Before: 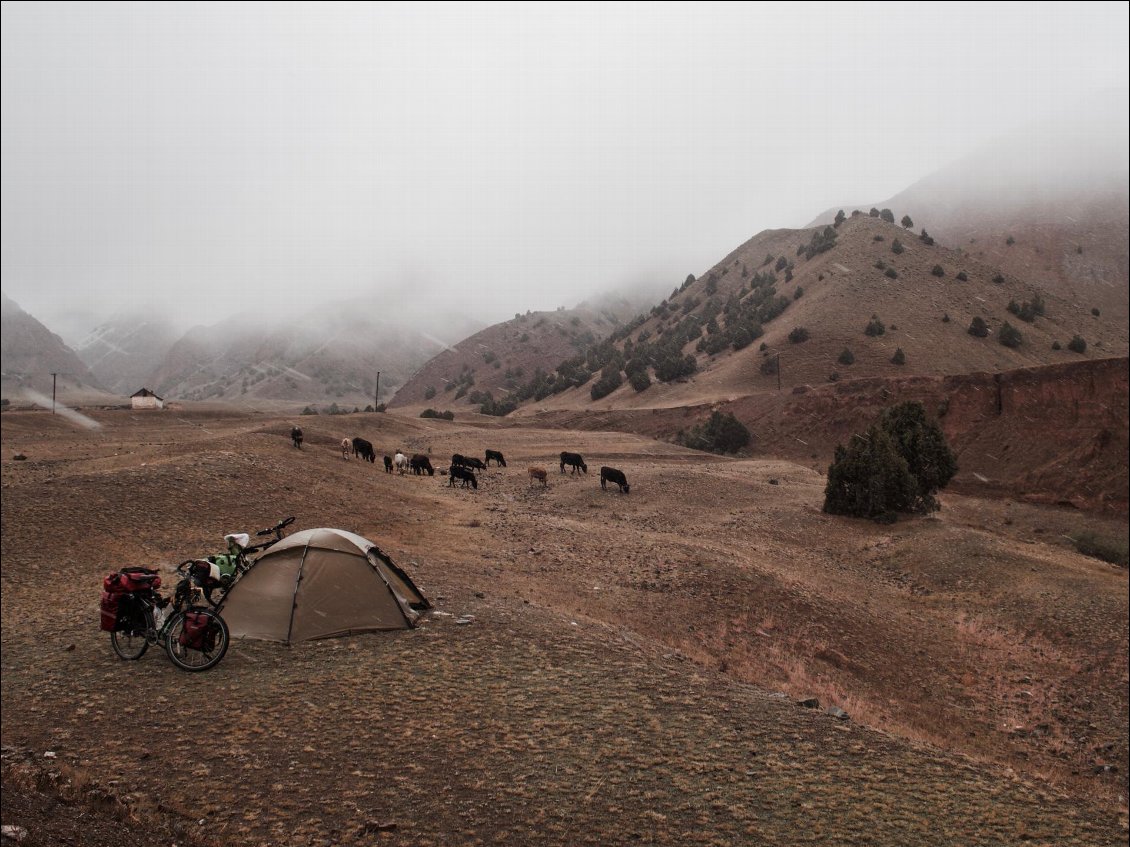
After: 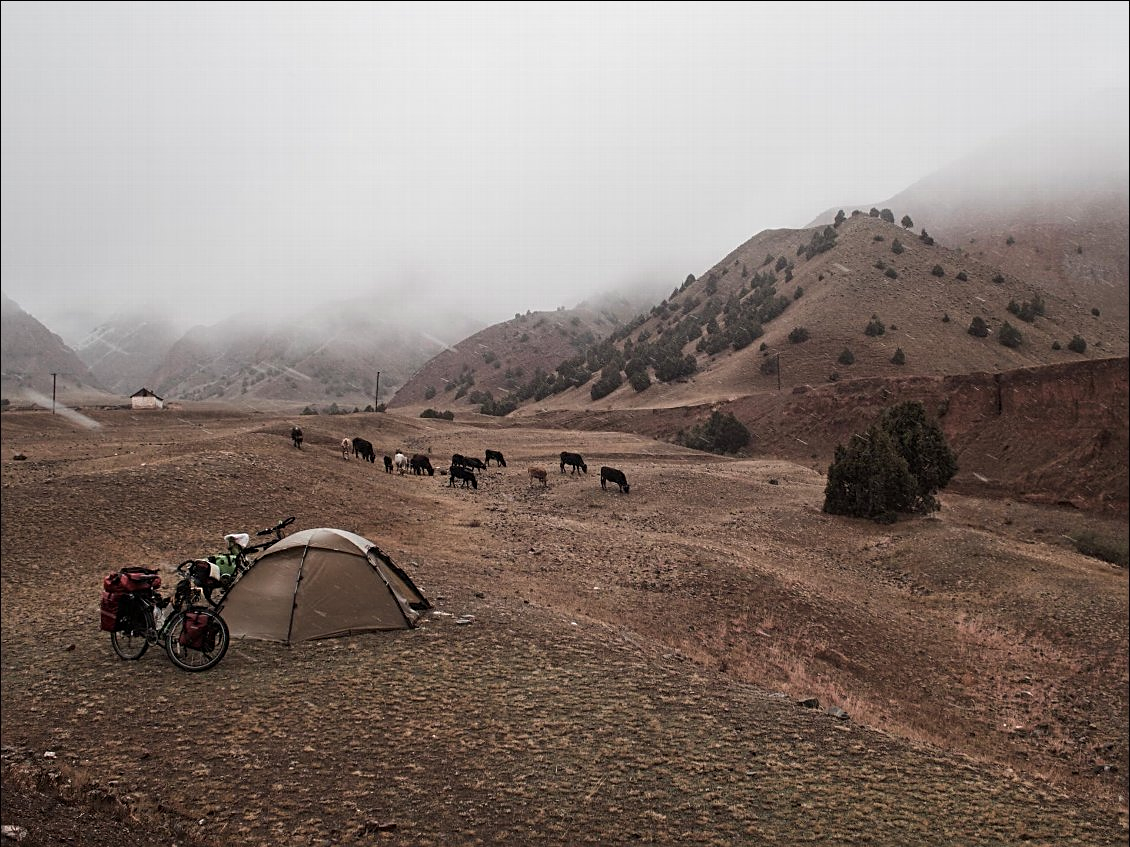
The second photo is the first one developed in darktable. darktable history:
sharpen: amount 0.493
color zones: curves: ch0 [(0, 0.558) (0.143, 0.559) (0.286, 0.529) (0.429, 0.505) (0.571, 0.5) (0.714, 0.5) (0.857, 0.5) (1, 0.558)]; ch1 [(0, 0.469) (0.01, 0.469) (0.12, 0.446) (0.248, 0.469) (0.5, 0.5) (0.748, 0.5) (0.99, 0.469) (1, 0.469)], mix 24.33%
velvia: strength 14.65%
